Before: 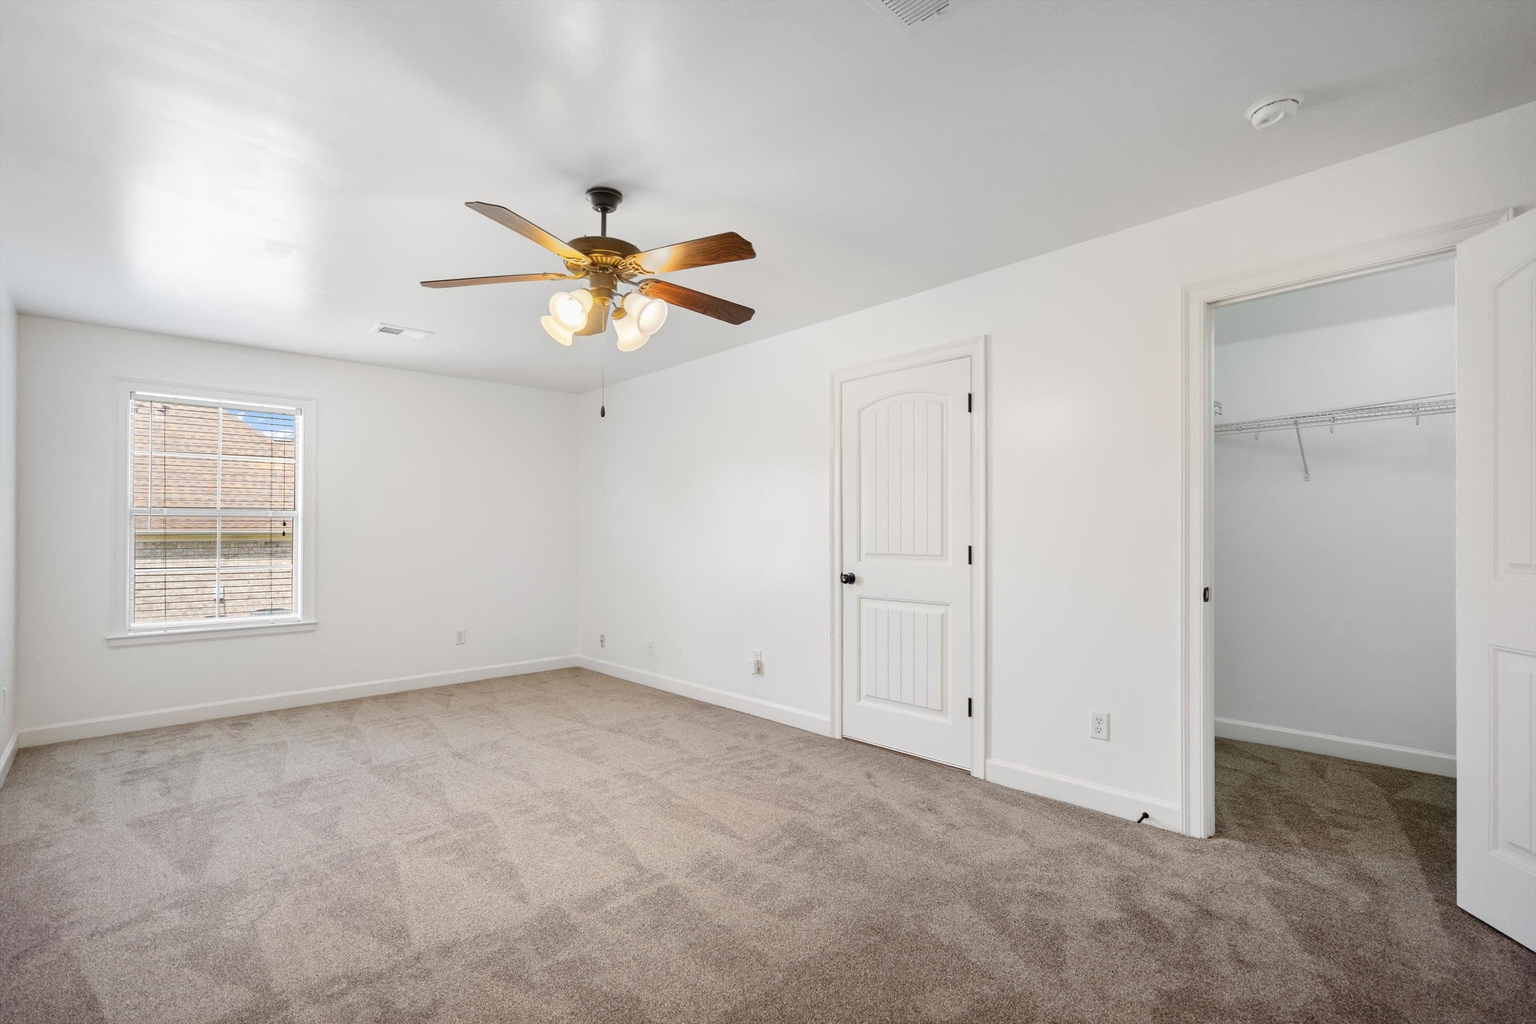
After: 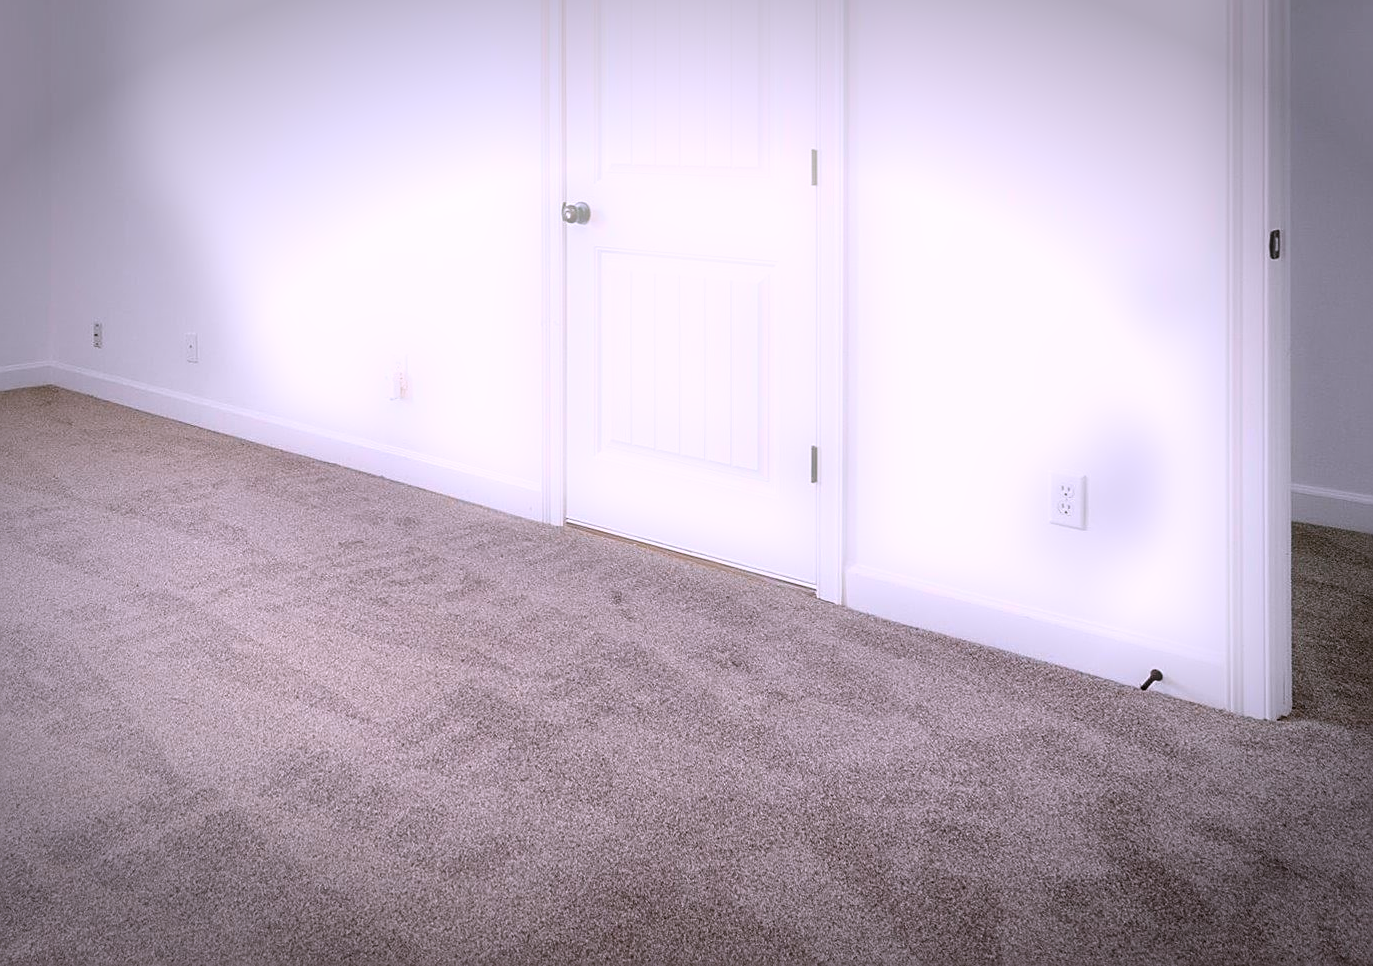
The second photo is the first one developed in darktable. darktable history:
vignetting: fall-off start 70.97%, brightness -0.584, saturation -0.118, width/height ratio 1.333
sharpen: on, module defaults
crop: left 35.976%, top 45.819%, right 18.162%, bottom 5.807%
bloom: size 5%, threshold 95%, strength 15%
white balance: red 1.042, blue 1.17
